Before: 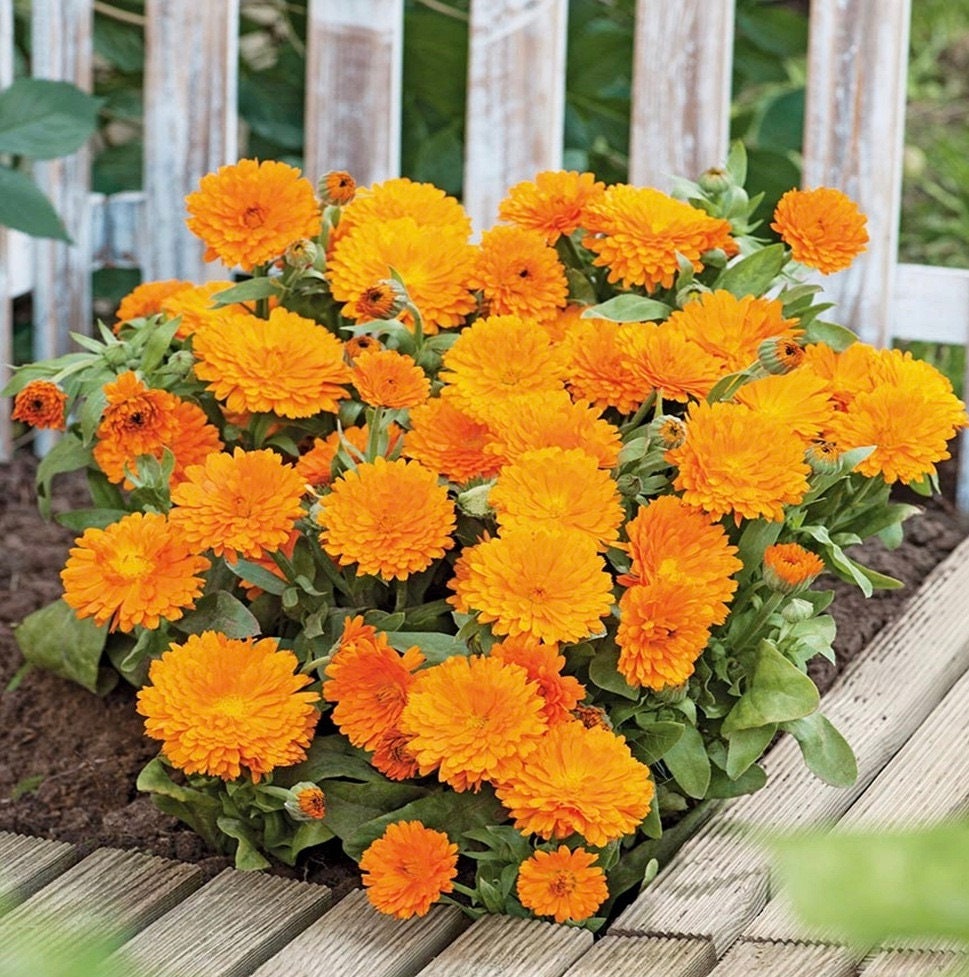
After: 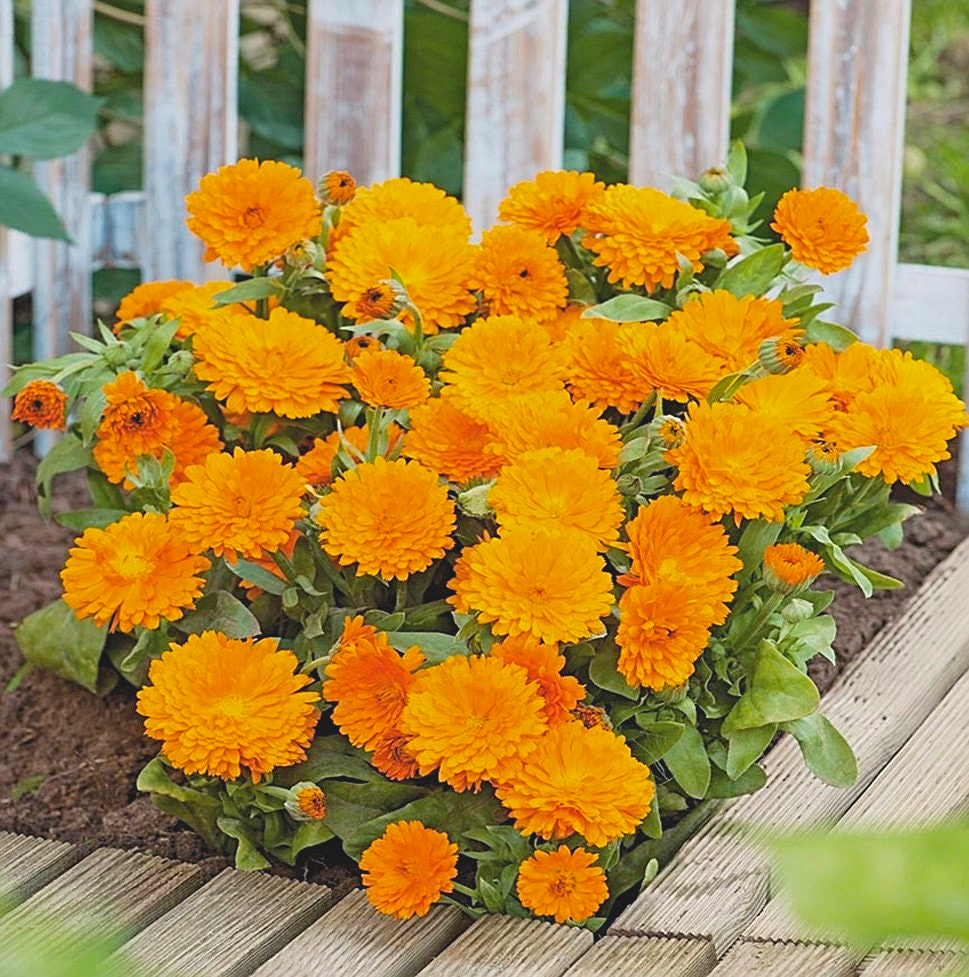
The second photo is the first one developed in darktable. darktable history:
sharpen: on, module defaults
color balance rgb: perceptual saturation grading › global saturation 25%, global vibrance 20%
contrast brightness saturation: contrast -0.15, brightness 0.05, saturation -0.12
